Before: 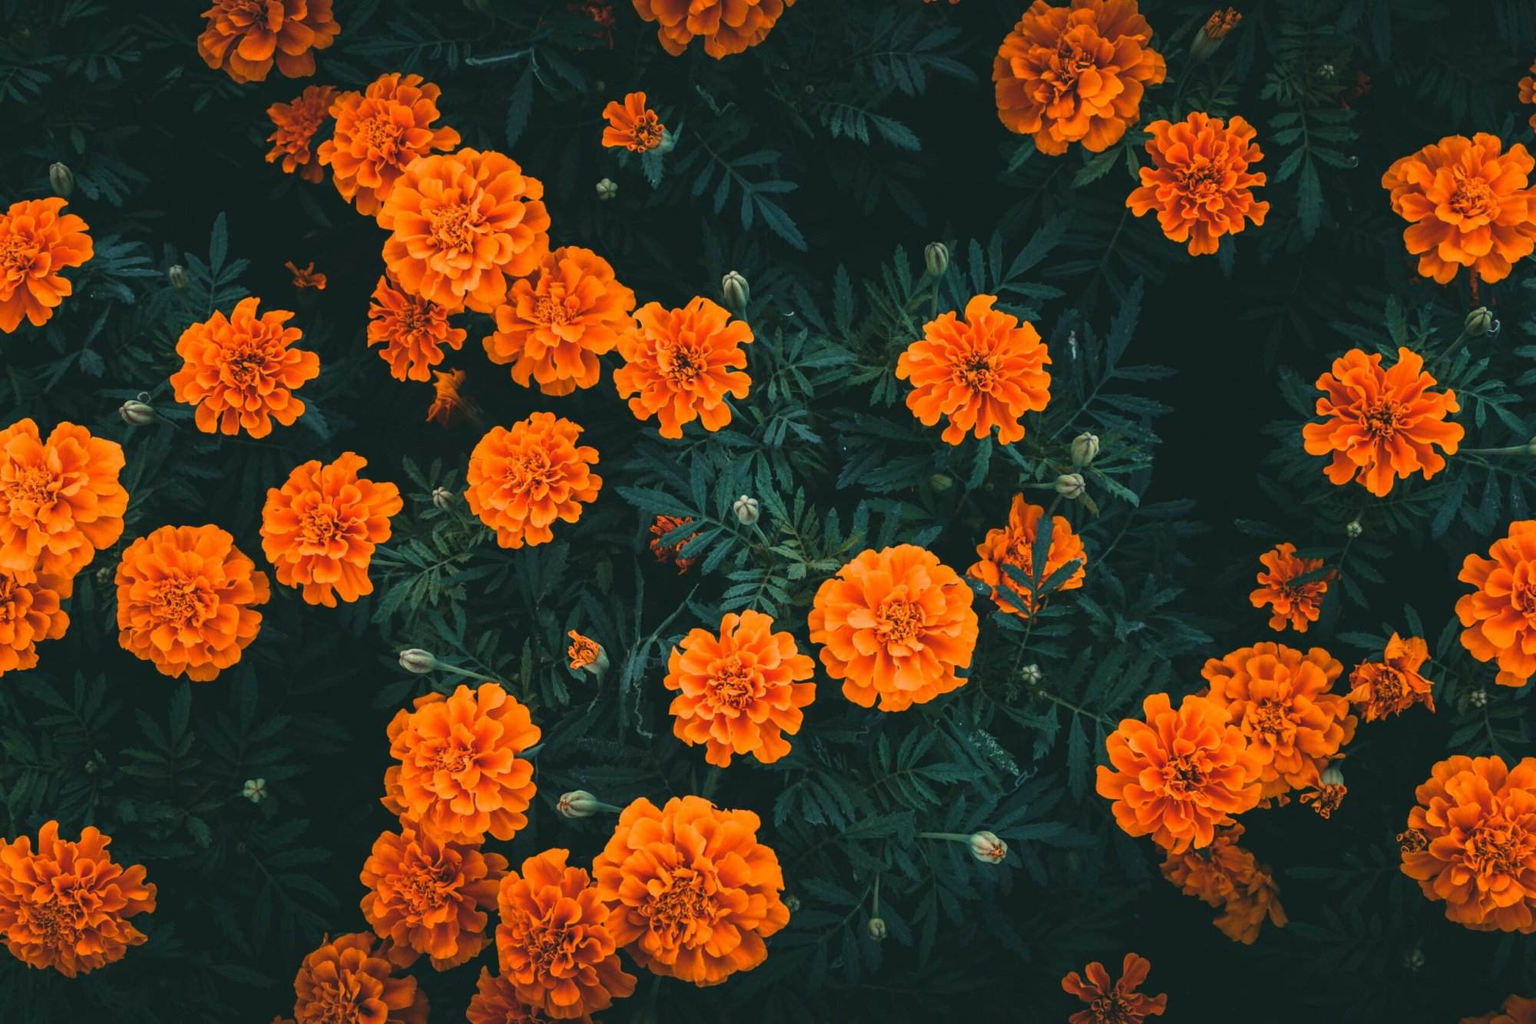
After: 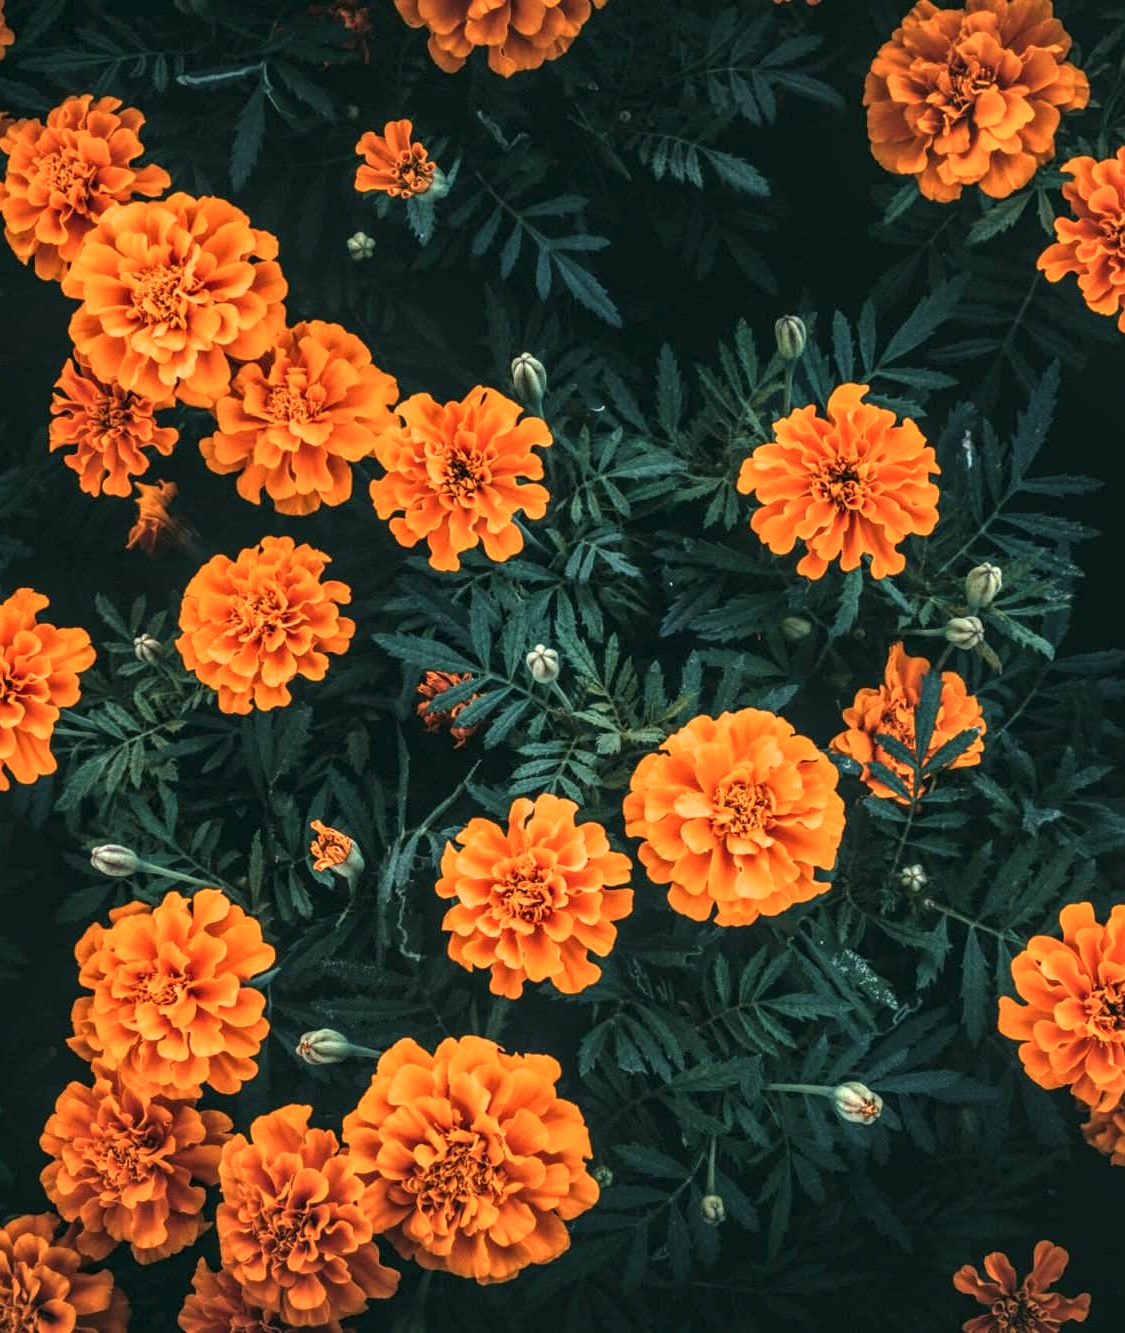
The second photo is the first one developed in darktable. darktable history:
local contrast: highlights 79%, shadows 56%, detail 175%, midtone range 0.428
crop: left 21.496%, right 22.254%
